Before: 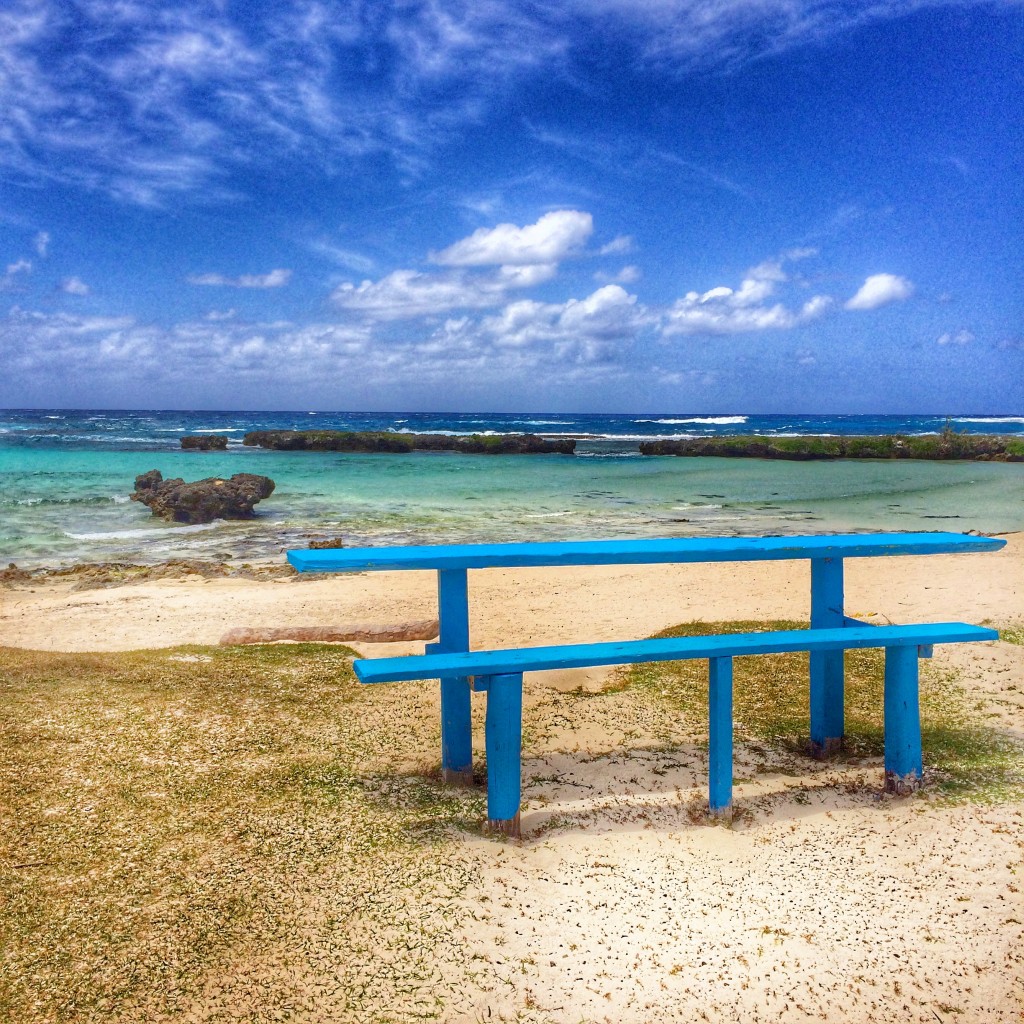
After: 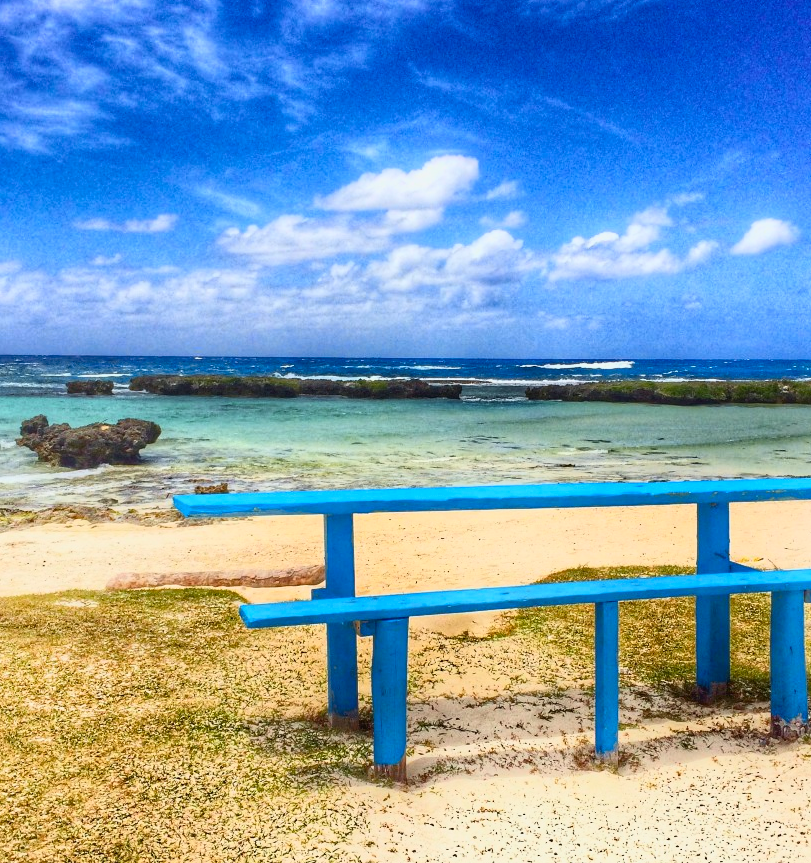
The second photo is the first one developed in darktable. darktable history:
crop: left 11.225%, top 5.381%, right 9.565%, bottom 10.314%
tone curve: curves: ch0 [(0, 0.03) (0.037, 0.045) (0.123, 0.123) (0.19, 0.186) (0.277, 0.279) (0.474, 0.517) (0.584, 0.664) (0.678, 0.777) (0.875, 0.92) (1, 0.965)]; ch1 [(0, 0) (0.243, 0.245) (0.402, 0.41) (0.493, 0.487) (0.508, 0.503) (0.531, 0.532) (0.551, 0.556) (0.637, 0.671) (0.694, 0.732) (1, 1)]; ch2 [(0, 0) (0.249, 0.216) (0.356, 0.329) (0.424, 0.442) (0.476, 0.477) (0.498, 0.503) (0.517, 0.524) (0.532, 0.547) (0.562, 0.576) (0.614, 0.644) (0.706, 0.748) (0.808, 0.809) (0.991, 0.968)], color space Lab, independent channels, preserve colors none
